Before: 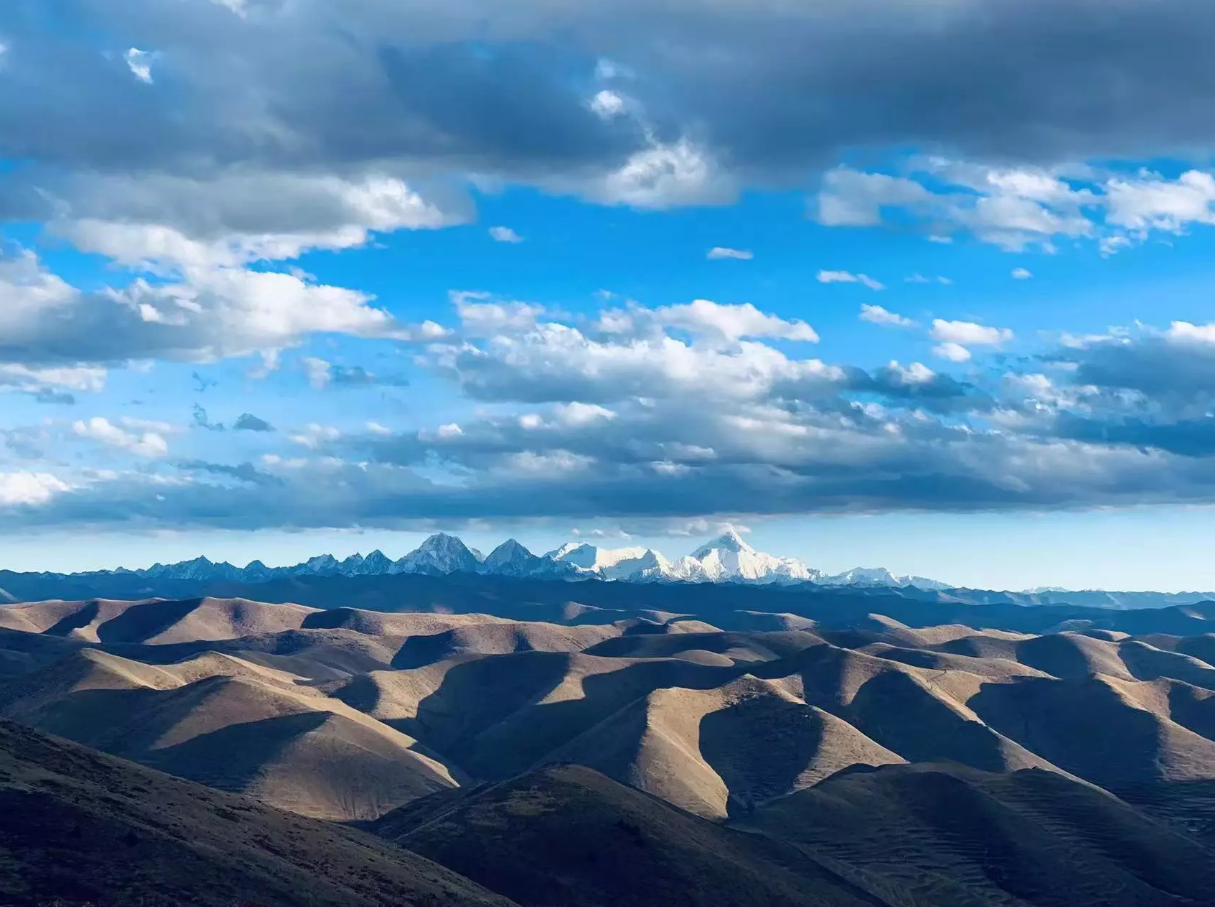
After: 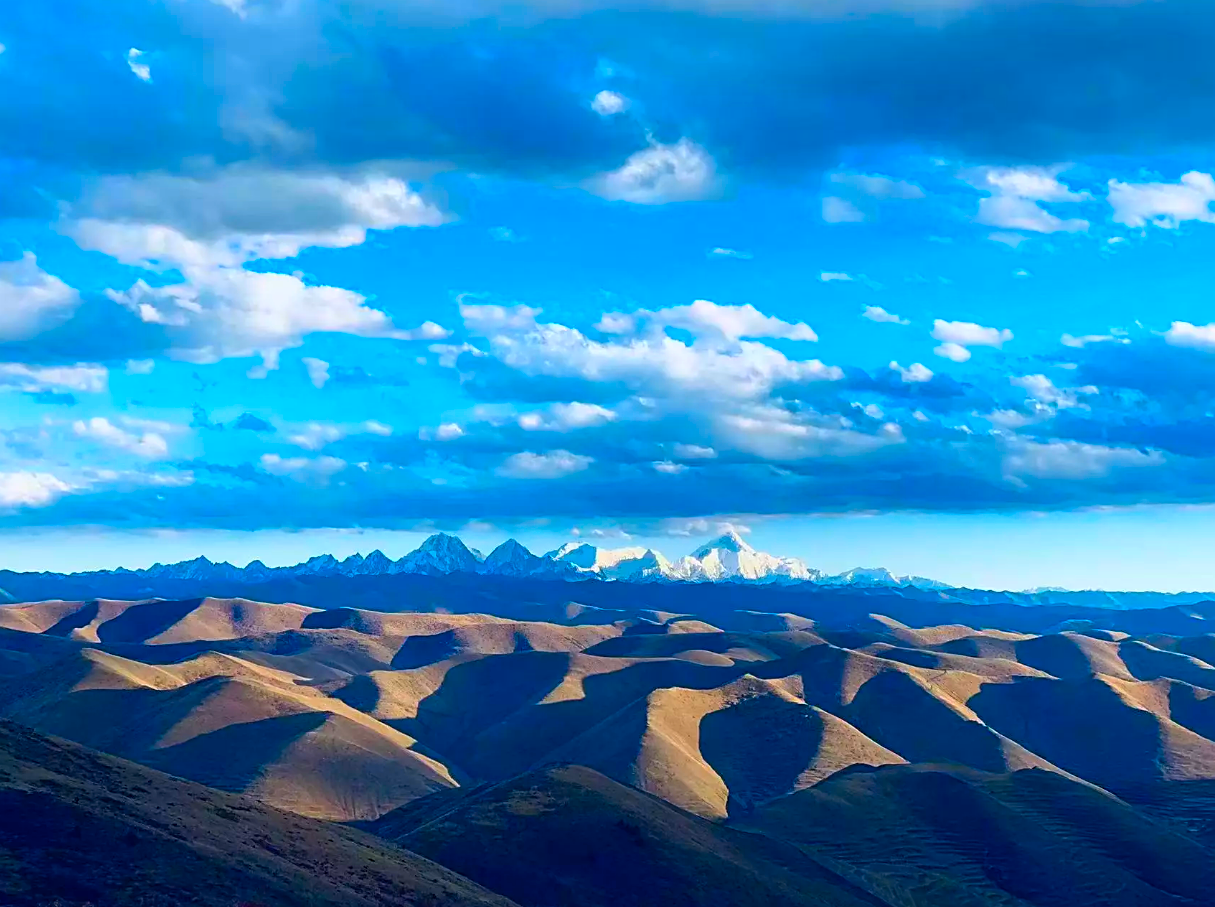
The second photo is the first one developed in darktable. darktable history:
color correction: highlights b* 0.029, saturation 1.83
sharpen: radius 1.904, amount 0.401, threshold 1.186
